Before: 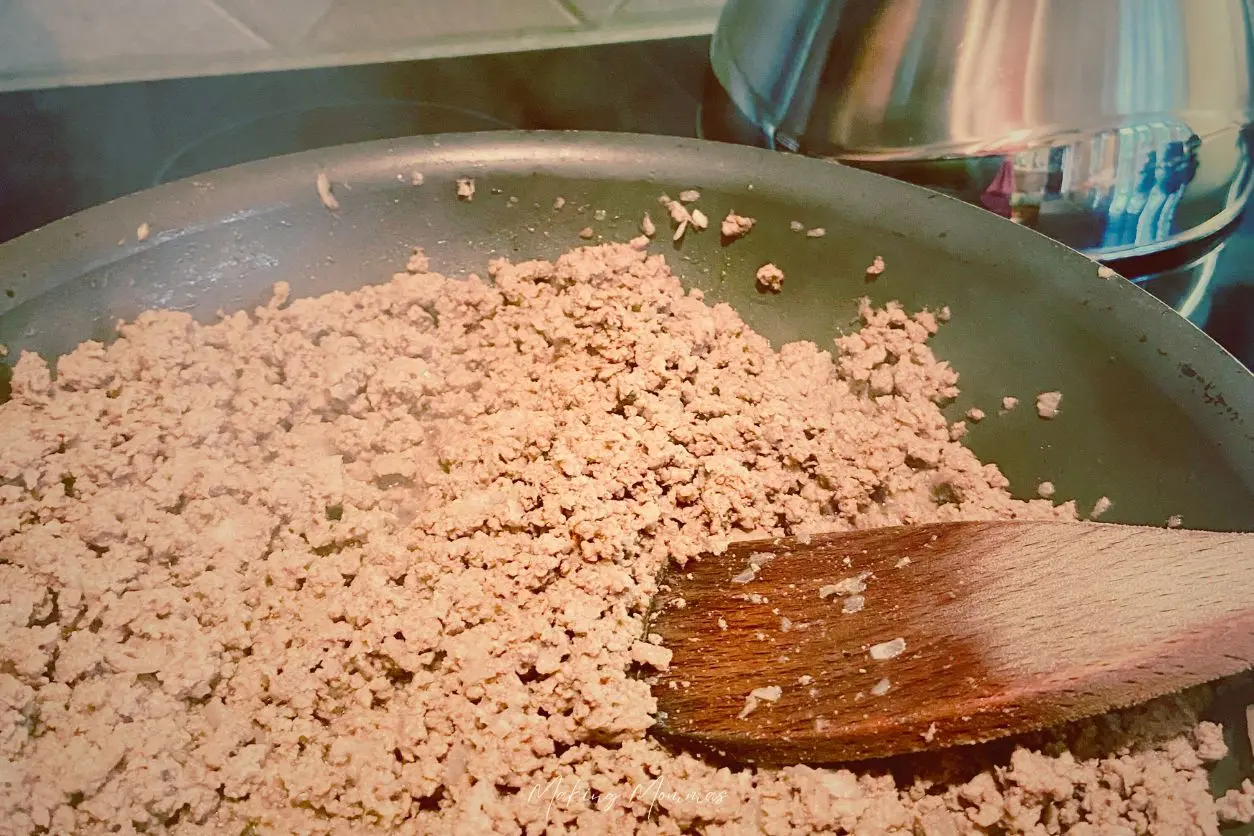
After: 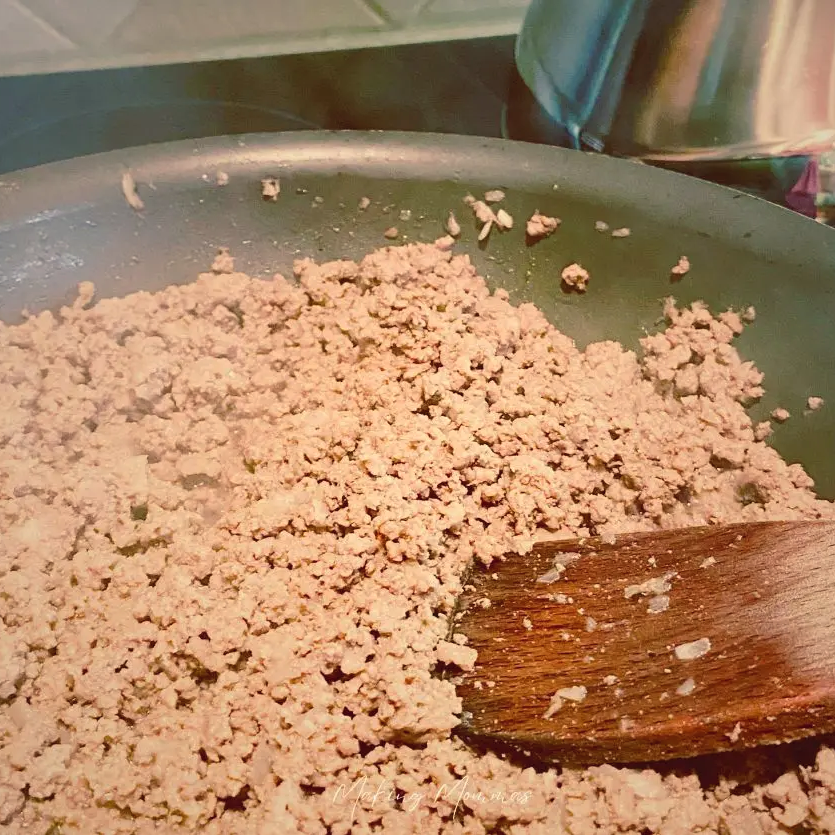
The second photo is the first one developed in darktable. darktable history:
crop and rotate: left 15.605%, right 17.755%
color correction: highlights a* 0.199, highlights b* 2.67, shadows a* -1.03, shadows b* -4.3
